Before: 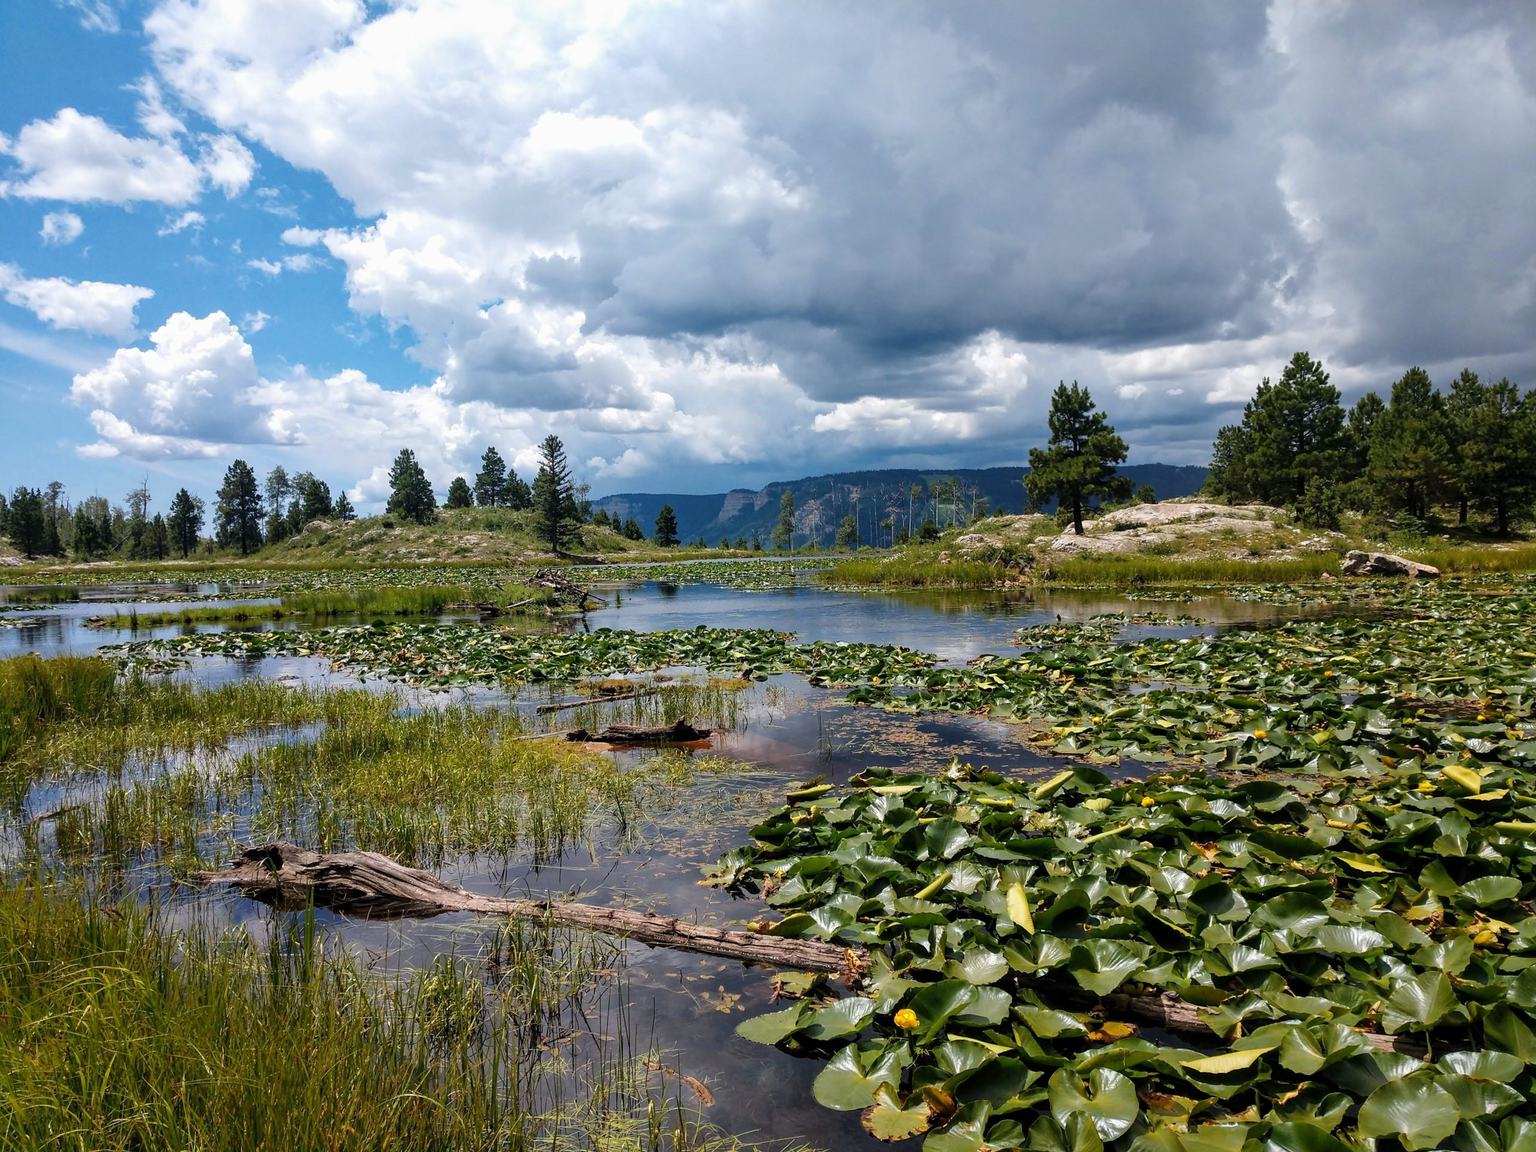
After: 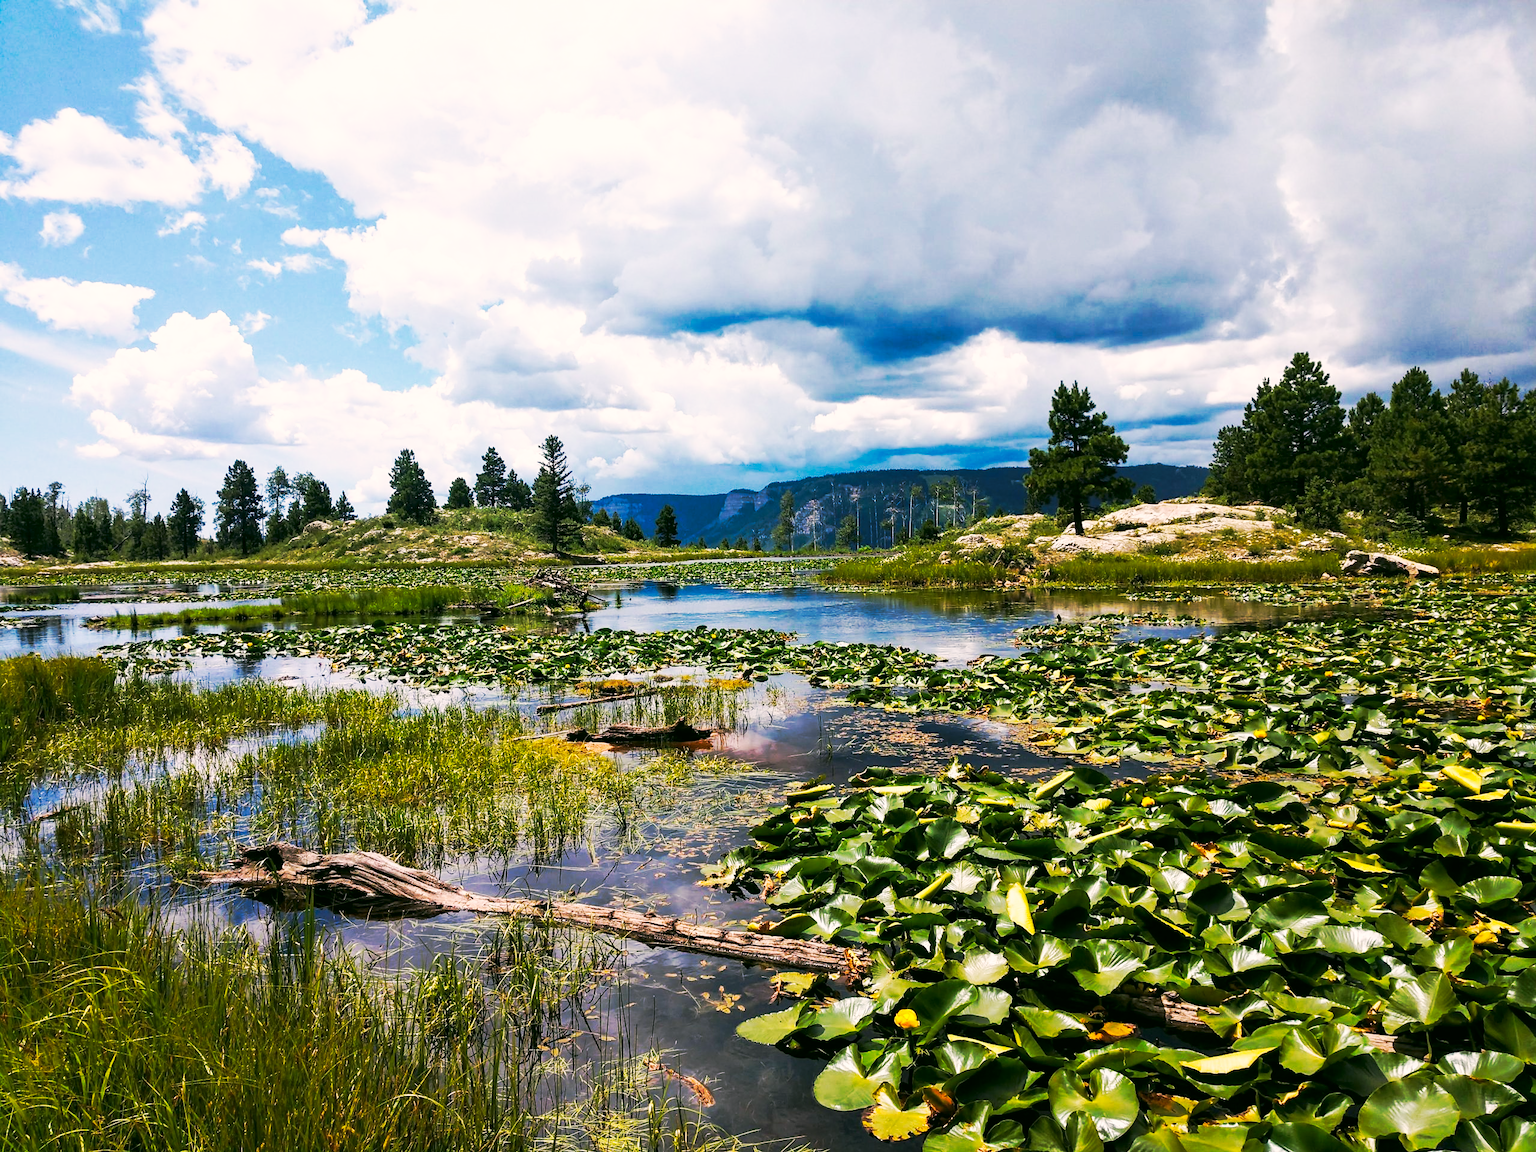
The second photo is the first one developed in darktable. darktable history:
color correction: highlights a* 4.02, highlights b* 4.98, shadows a* -7.55, shadows b* 4.98
white balance: red 1.004, blue 1.024
tone curve: curves: ch0 [(0, 0) (0.003, 0.003) (0.011, 0.008) (0.025, 0.018) (0.044, 0.04) (0.069, 0.062) (0.1, 0.09) (0.136, 0.121) (0.177, 0.158) (0.224, 0.197) (0.277, 0.255) (0.335, 0.314) (0.399, 0.391) (0.468, 0.496) (0.543, 0.683) (0.623, 0.801) (0.709, 0.883) (0.801, 0.94) (0.898, 0.984) (1, 1)], preserve colors none
